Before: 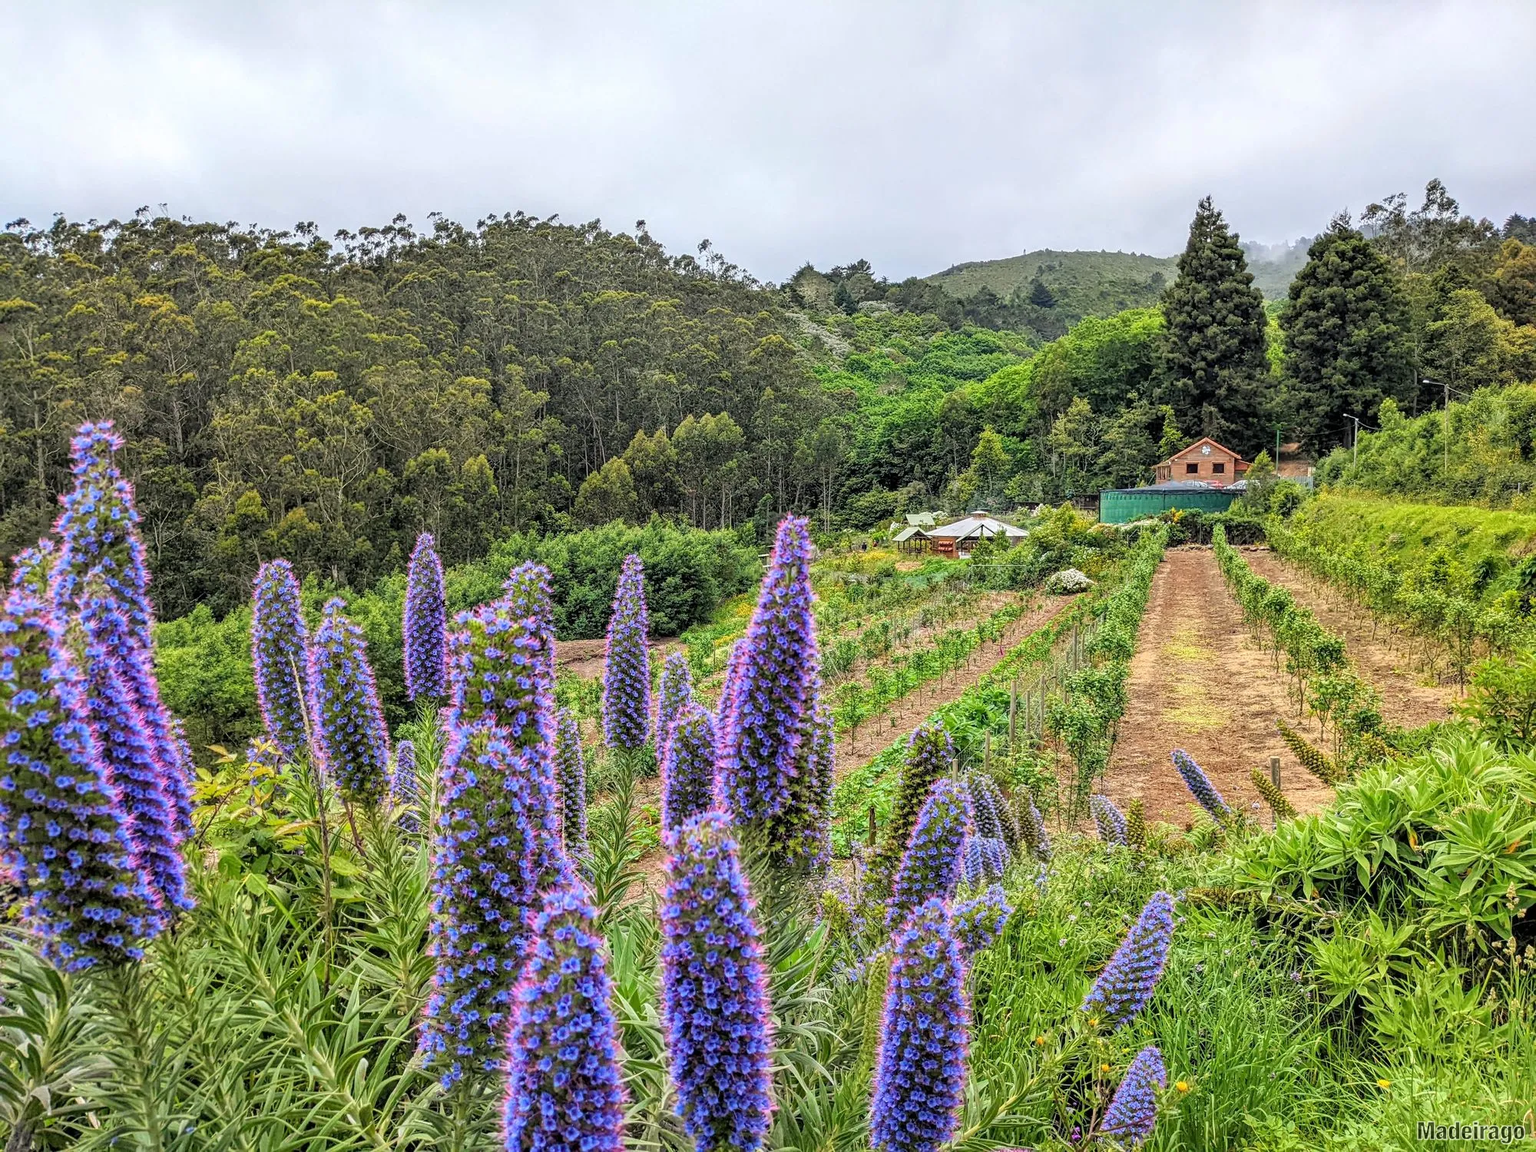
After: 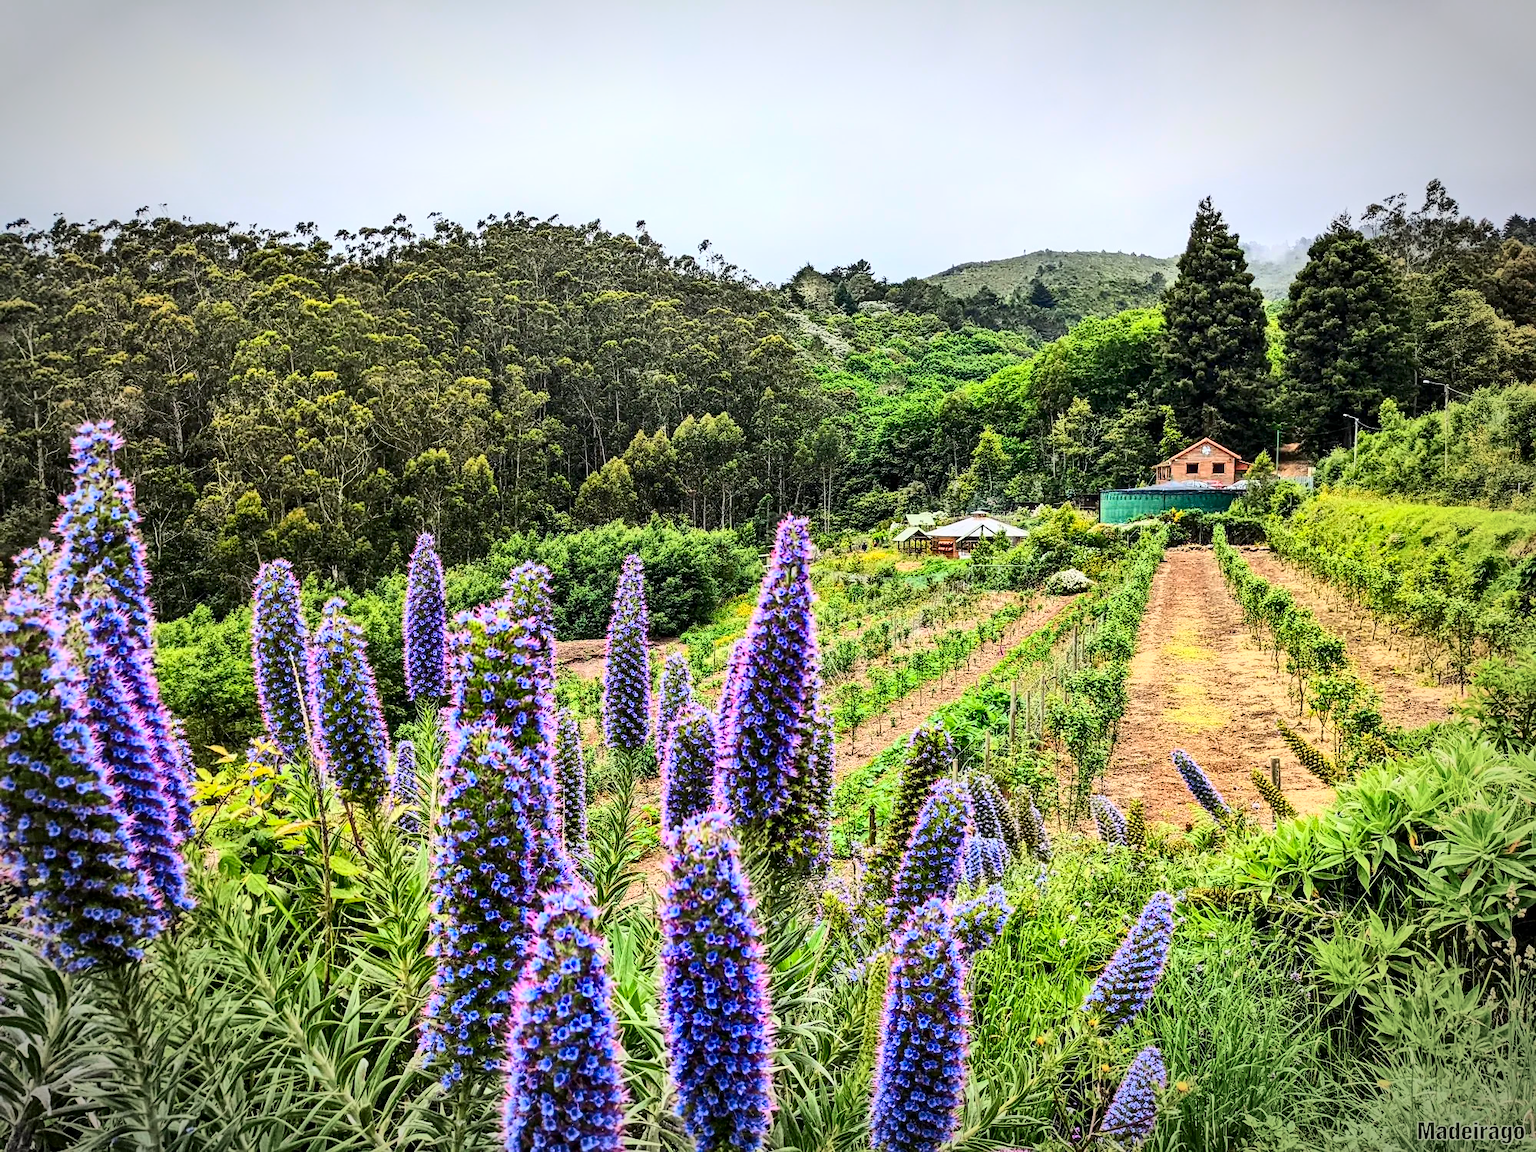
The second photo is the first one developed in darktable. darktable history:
shadows and highlights: shadows 36.23, highlights -27.07, soften with gaussian
contrast brightness saturation: contrast 0.402, brightness 0.046, saturation 0.264
vignetting: automatic ratio true
